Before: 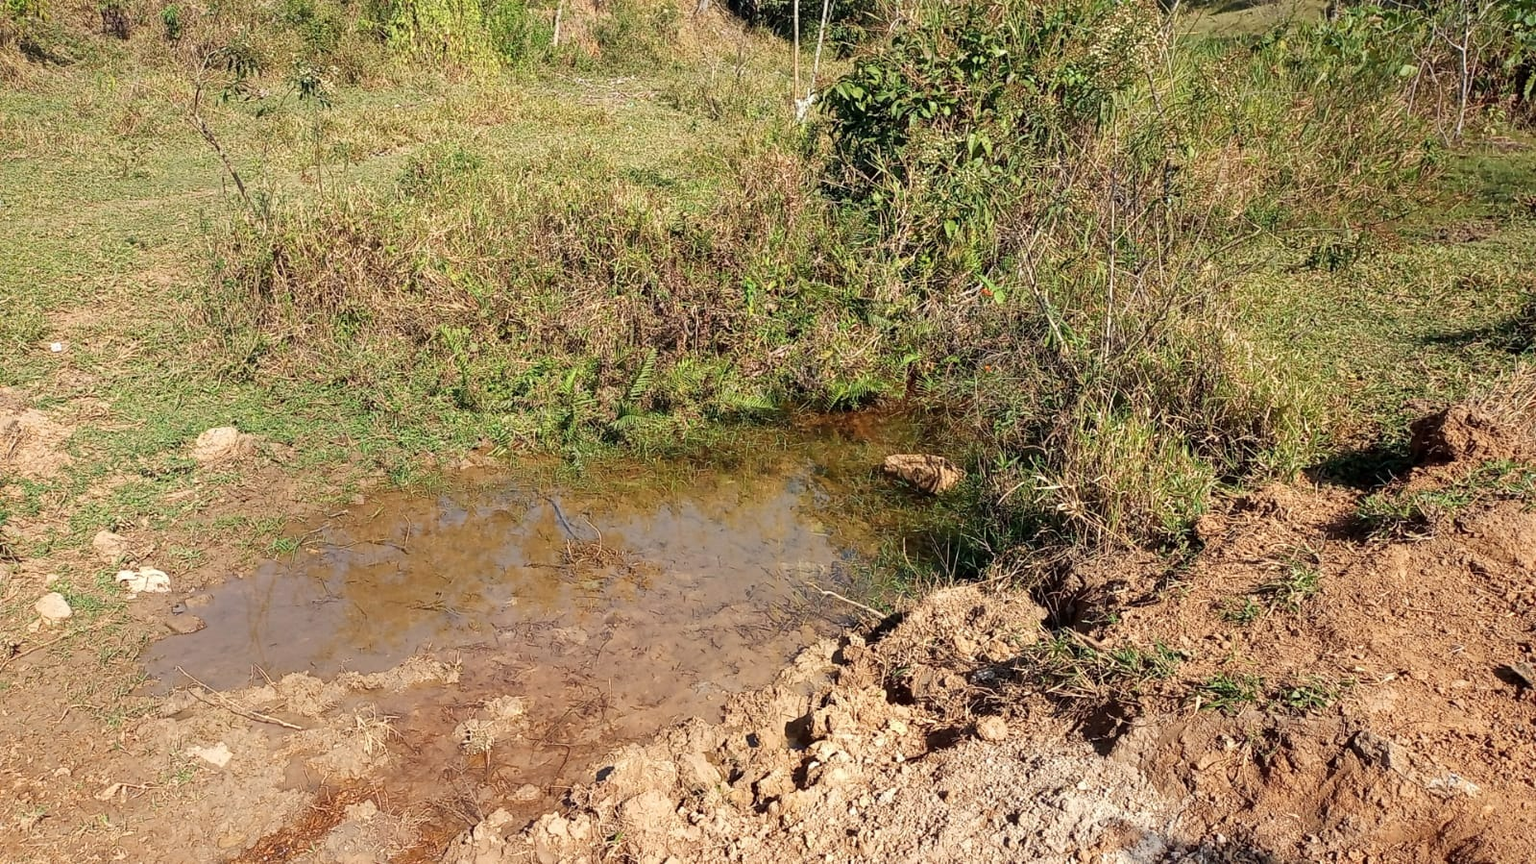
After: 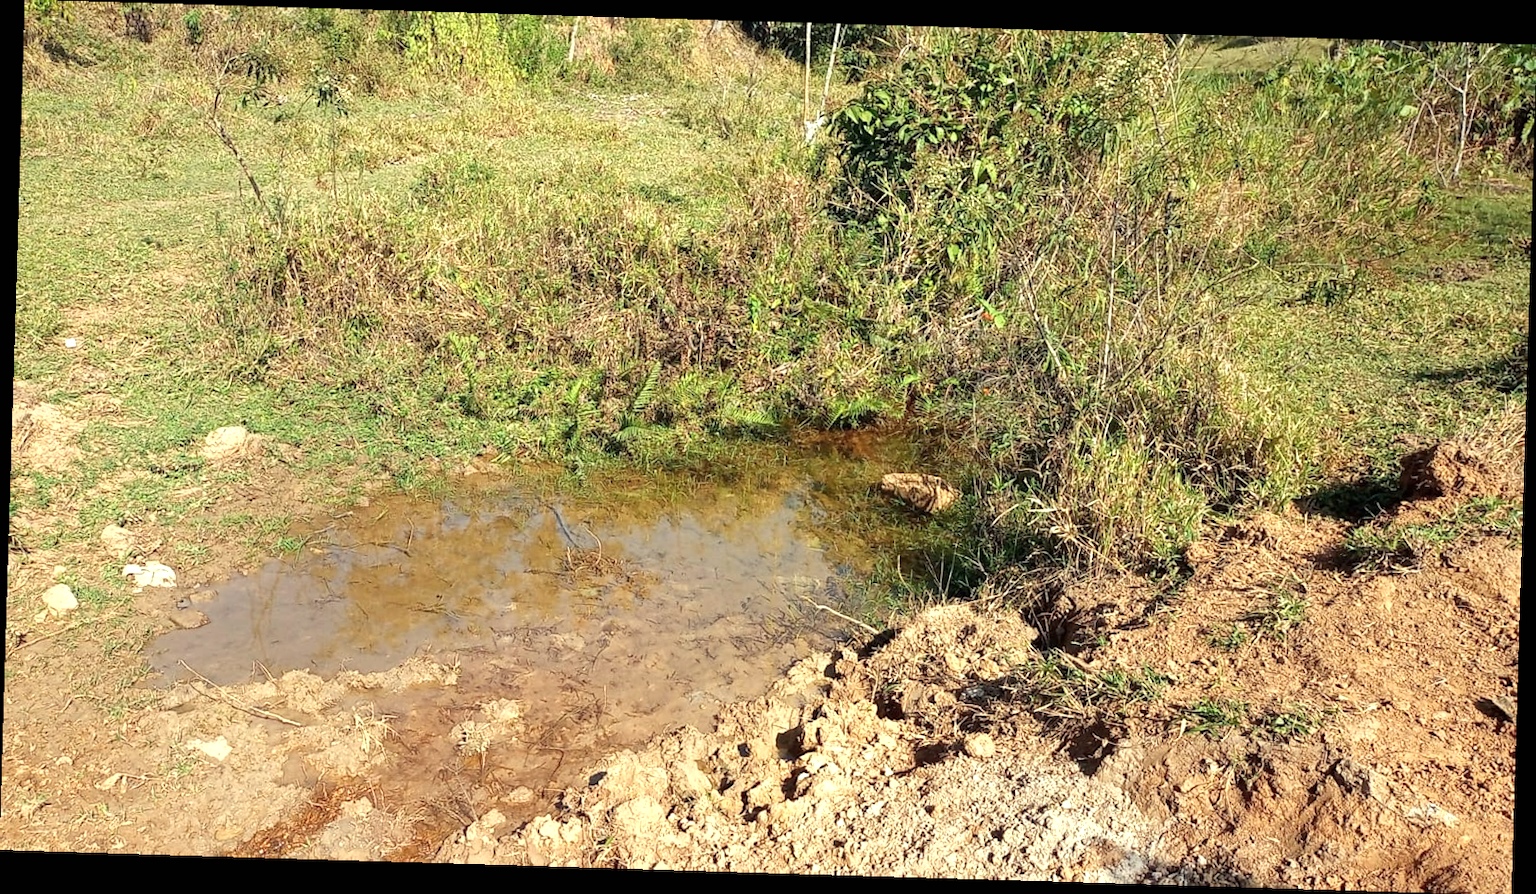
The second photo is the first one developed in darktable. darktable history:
exposure: black level correction 0, exposure 0.5 EV, compensate highlight preservation false
rotate and perspective: rotation 1.72°, automatic cropping off
color correction: highlights a* -4.73, highlights b* 5.06, saturation 0.97
